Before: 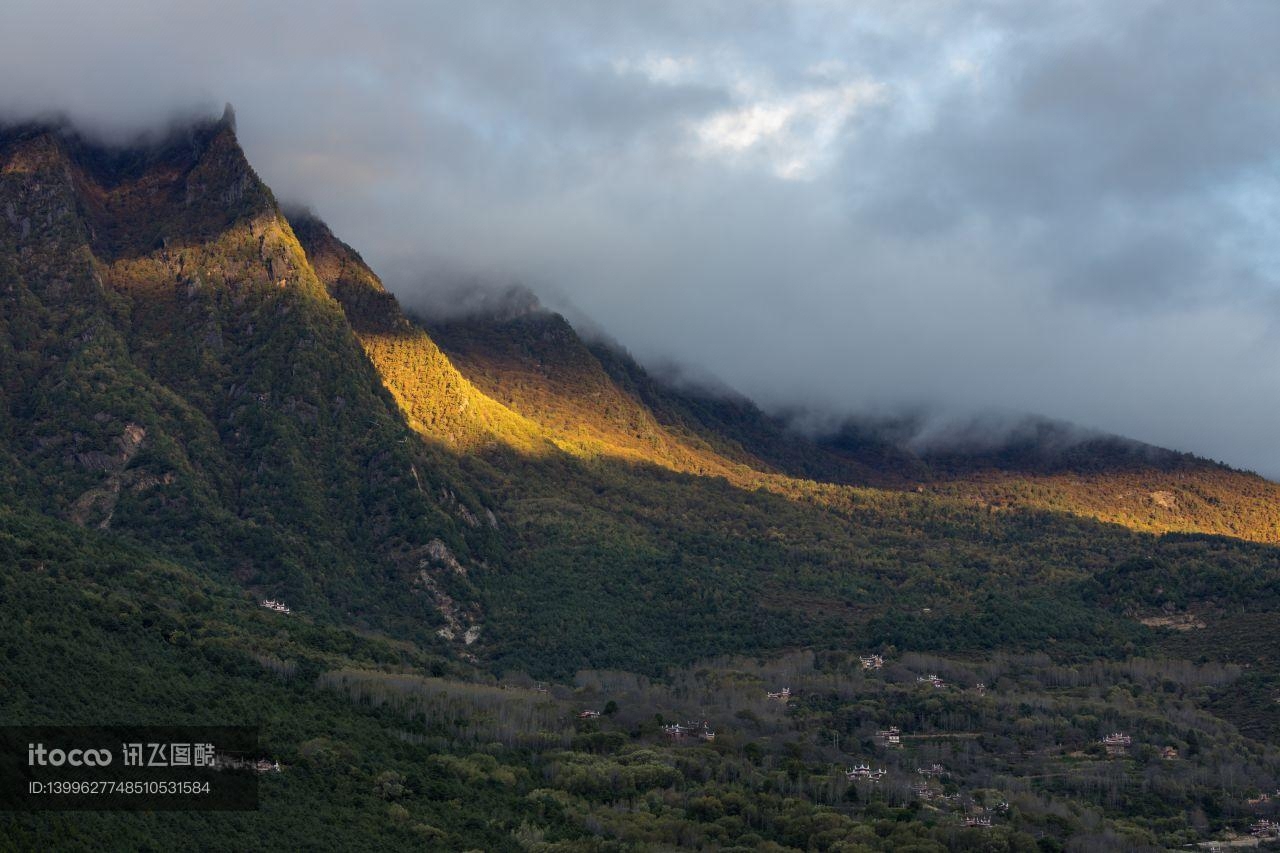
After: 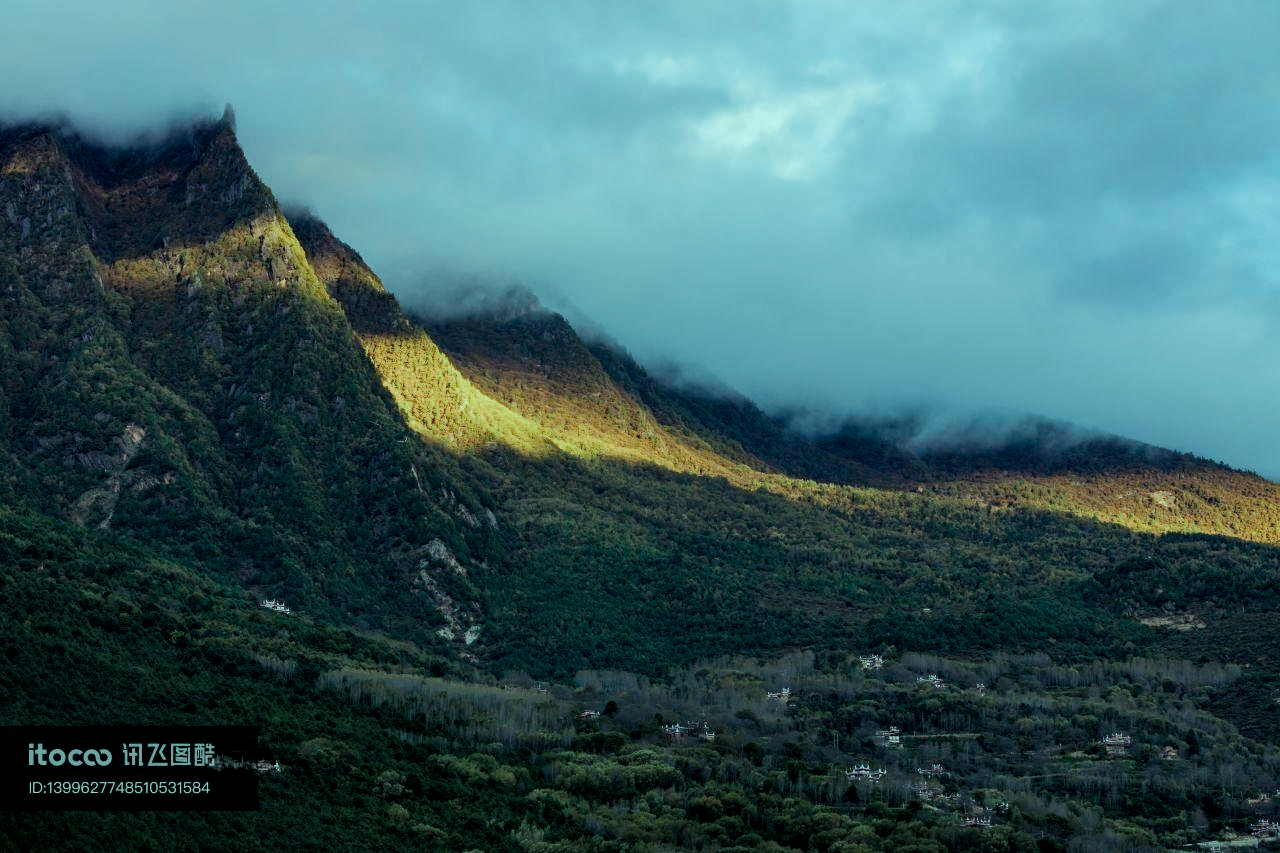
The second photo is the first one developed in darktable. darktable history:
local contrast: highlights 105%, shadows 98%, detail 120%, midtone range 0.2
color balance rgb: shadows lift › chroma 0.683%, shadows lift › hue 113.65°, power › luminance -7.674%, power › chroma 1.086%, power › hue 217.77°, highlights gain › chroma 7.579%, highlights gain › hue 185.4°, perceptual saturation grading › global saturation 20%, perceptual saturation grading › highlights -49.813%, perceptual saturation grading › shadows 24.058%, perceptual brilliance grading › global brilliance 18.228%
filmic rgb: black relative exposure -7.17 EV, white relative exposure 5.37 EV, hardness 3.03
